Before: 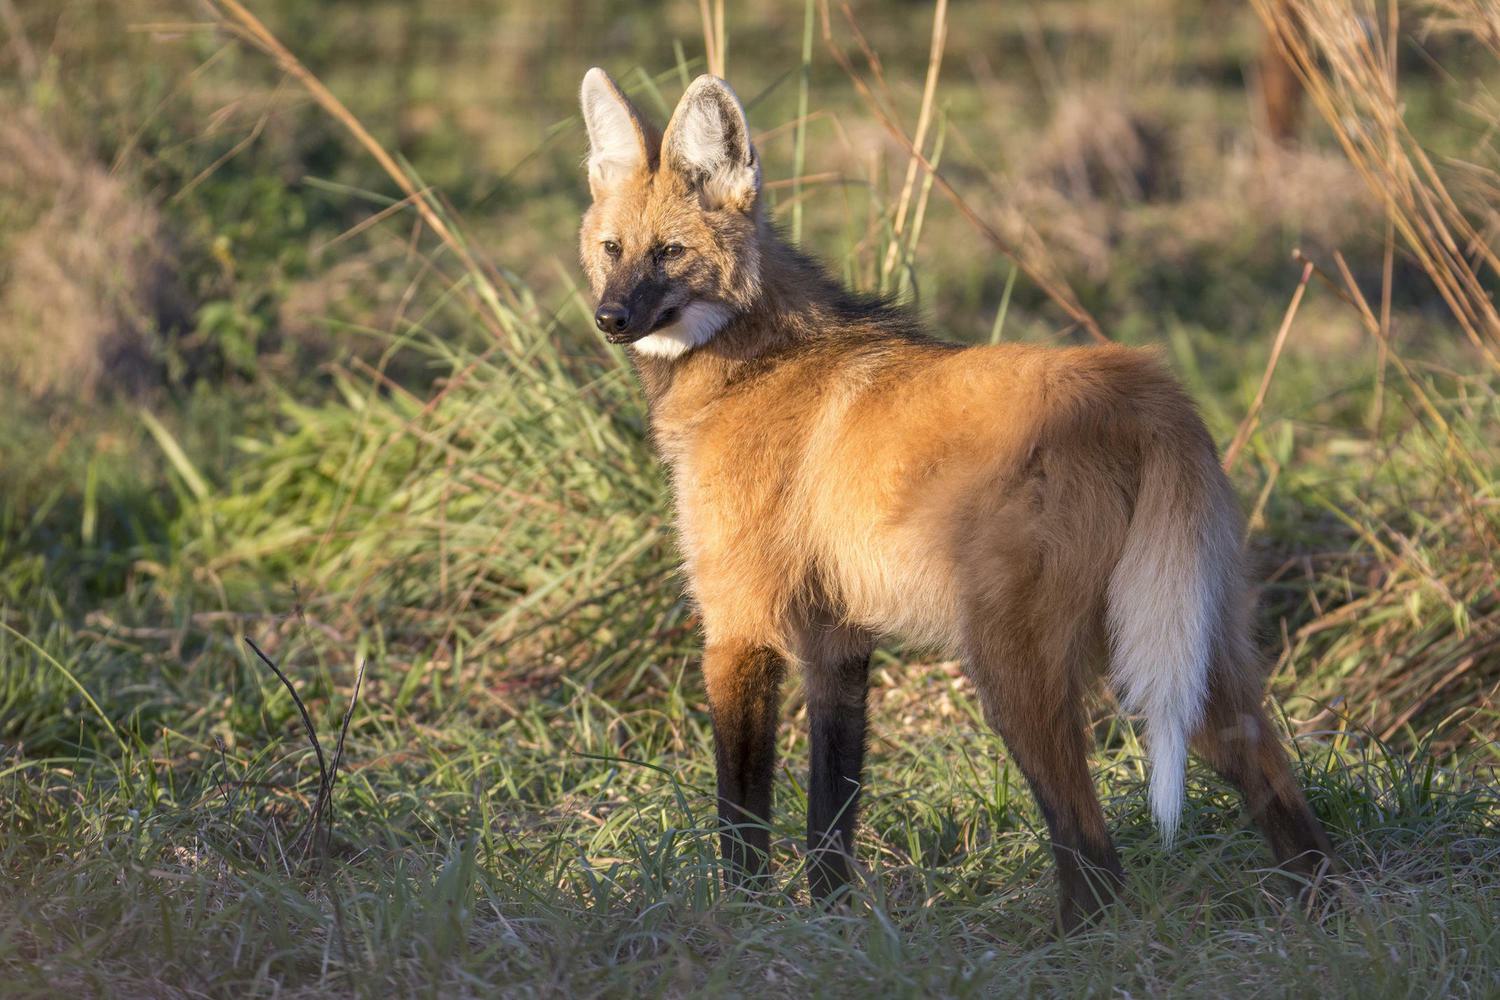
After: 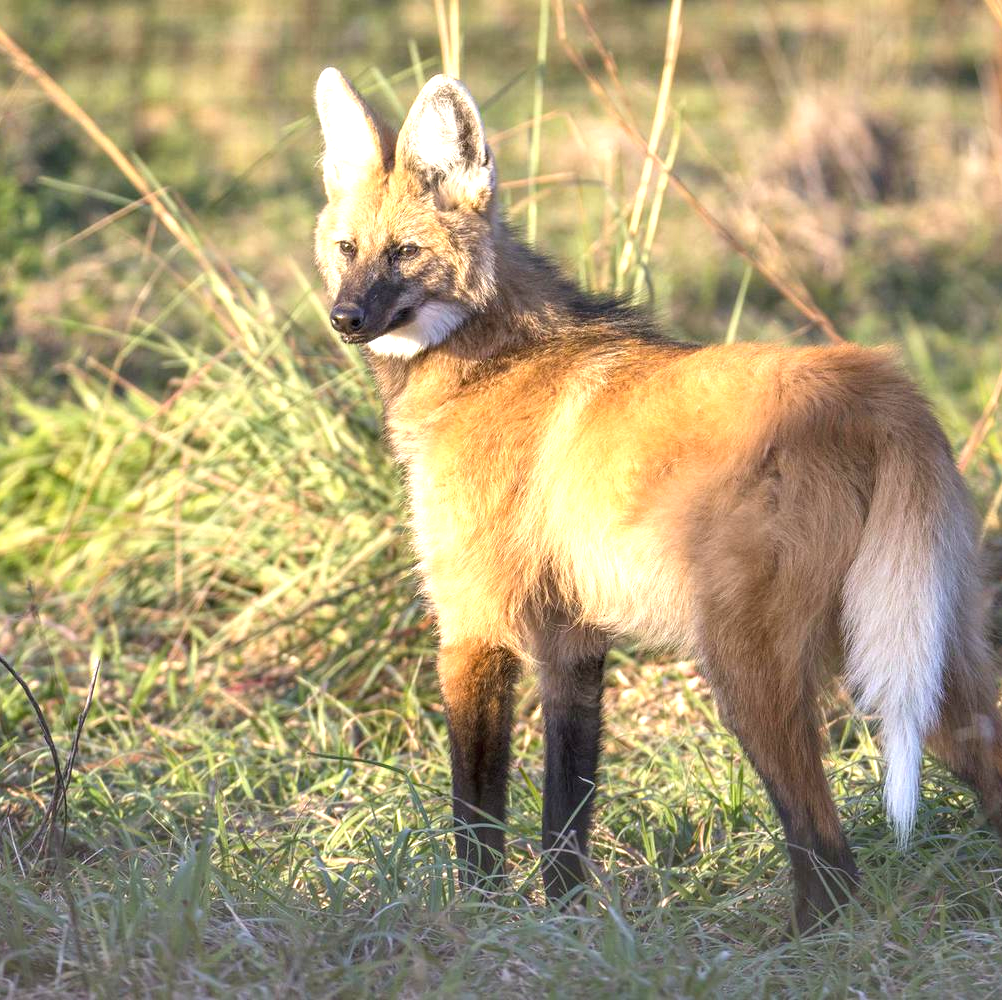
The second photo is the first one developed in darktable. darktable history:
exposure: black level correction 0, exposure 1.015 EV, compensate exposure bias true, compensate highlight preservation false
crop and rotate: left 17.732%, right 15.423%
